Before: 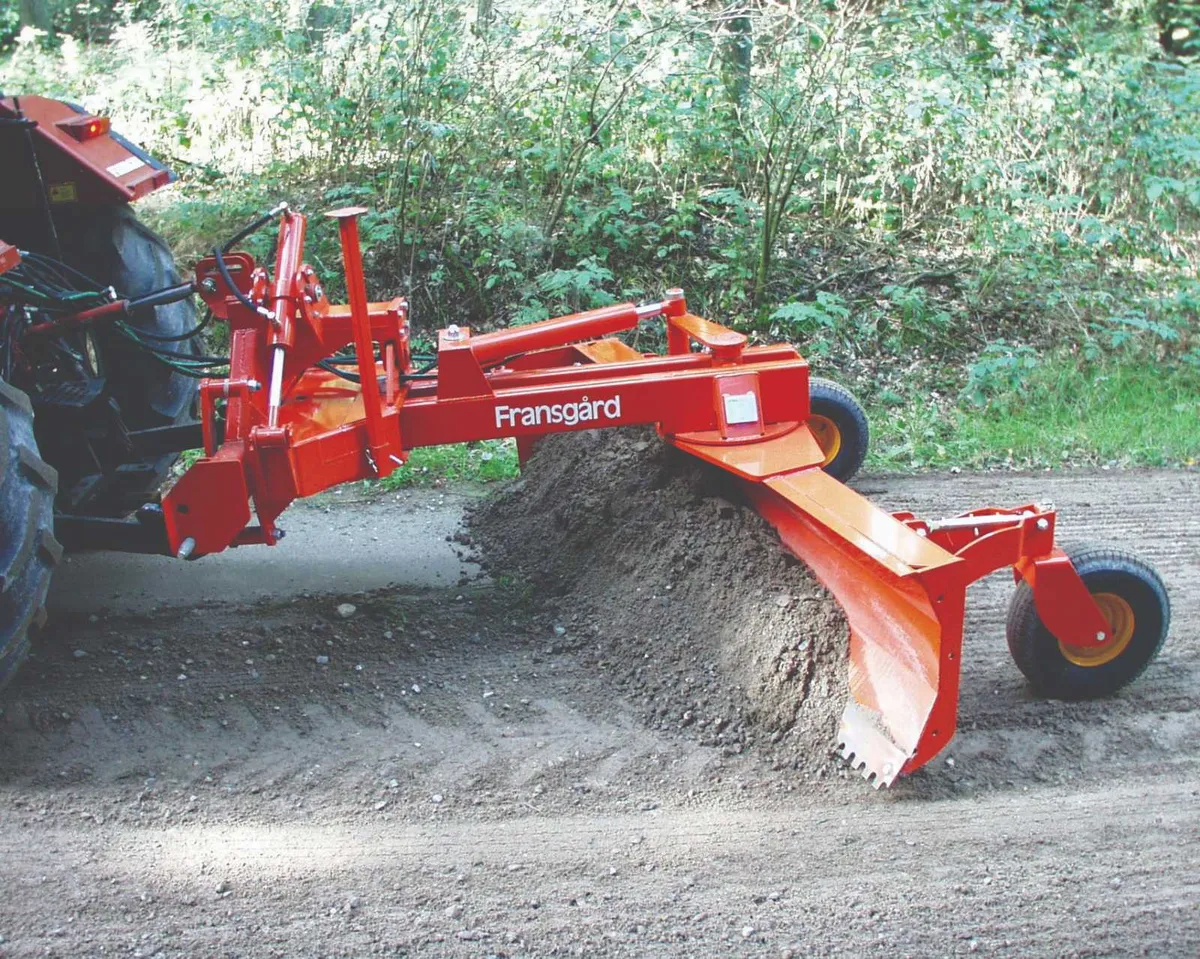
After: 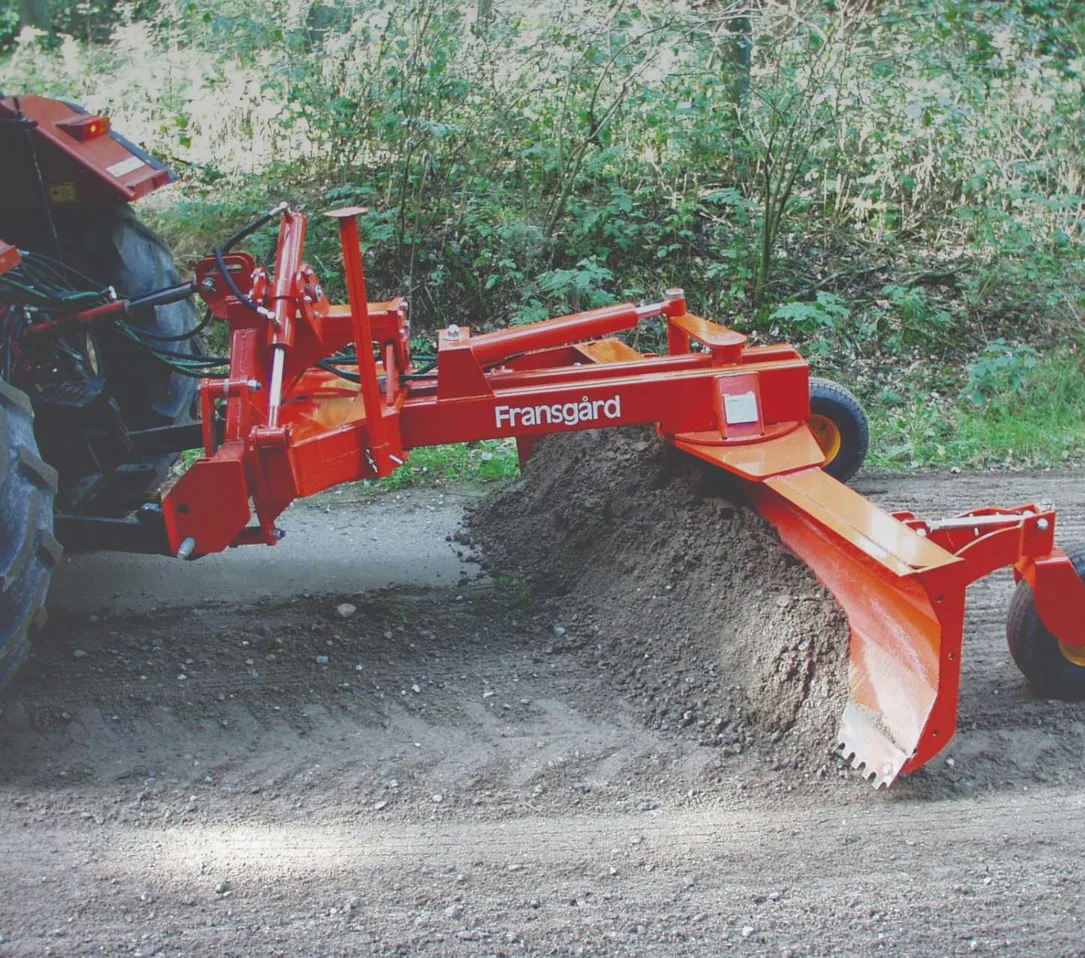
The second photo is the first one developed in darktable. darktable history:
graduated density: rotation -0.352°, offset 57.64
crop: right 9.509%, bottom 0.031%
shadows and highlights: on, module defaults
